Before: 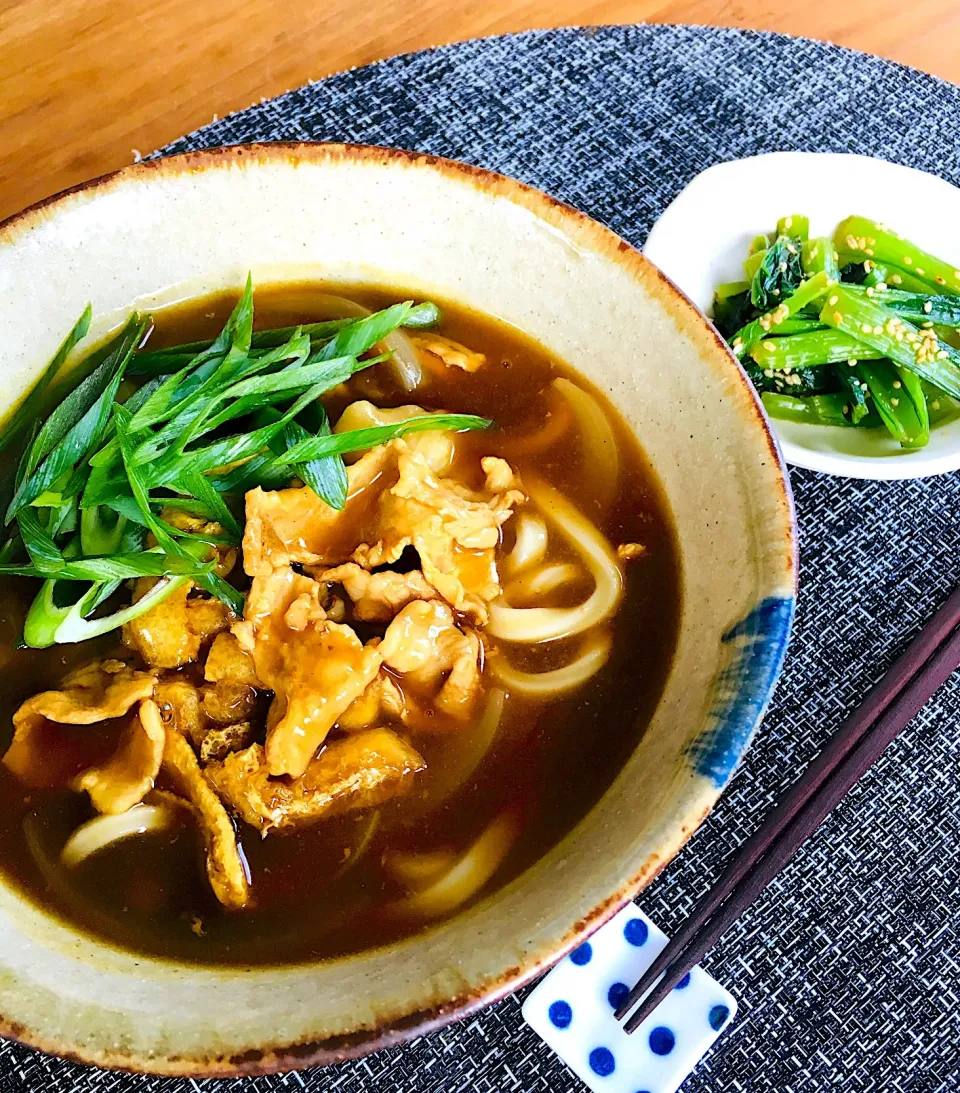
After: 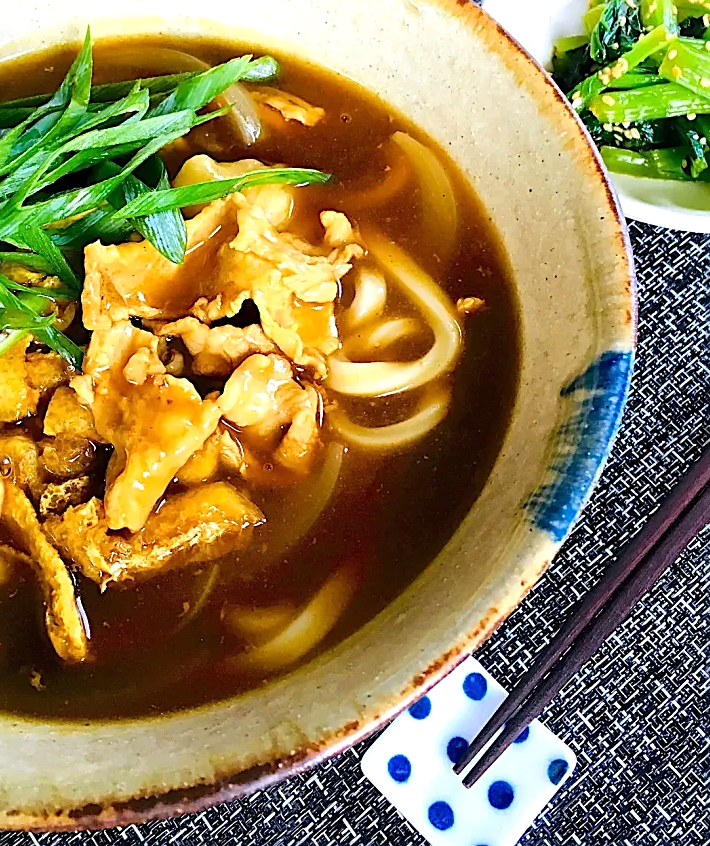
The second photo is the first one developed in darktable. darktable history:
sharpen: on, module defaults
exposure: exposure 0.17 EV, compensate highlight preservation false
crop: left 16.851%, top 22.576%, right 9.104%
